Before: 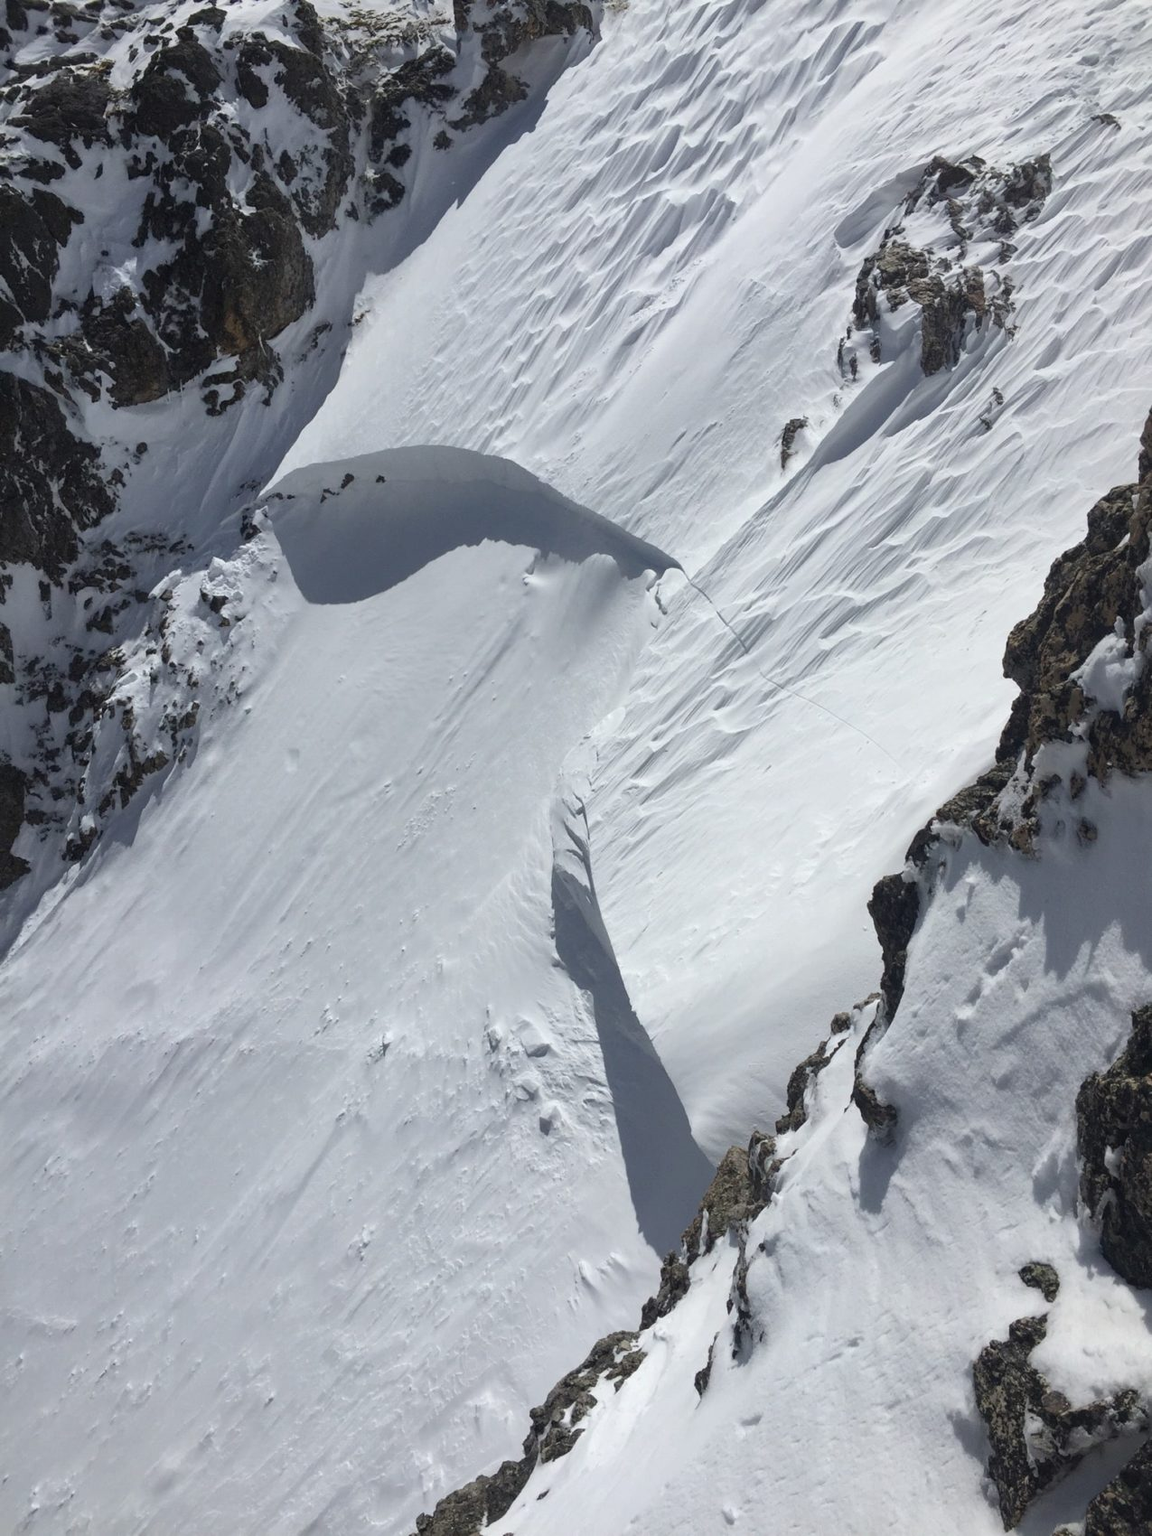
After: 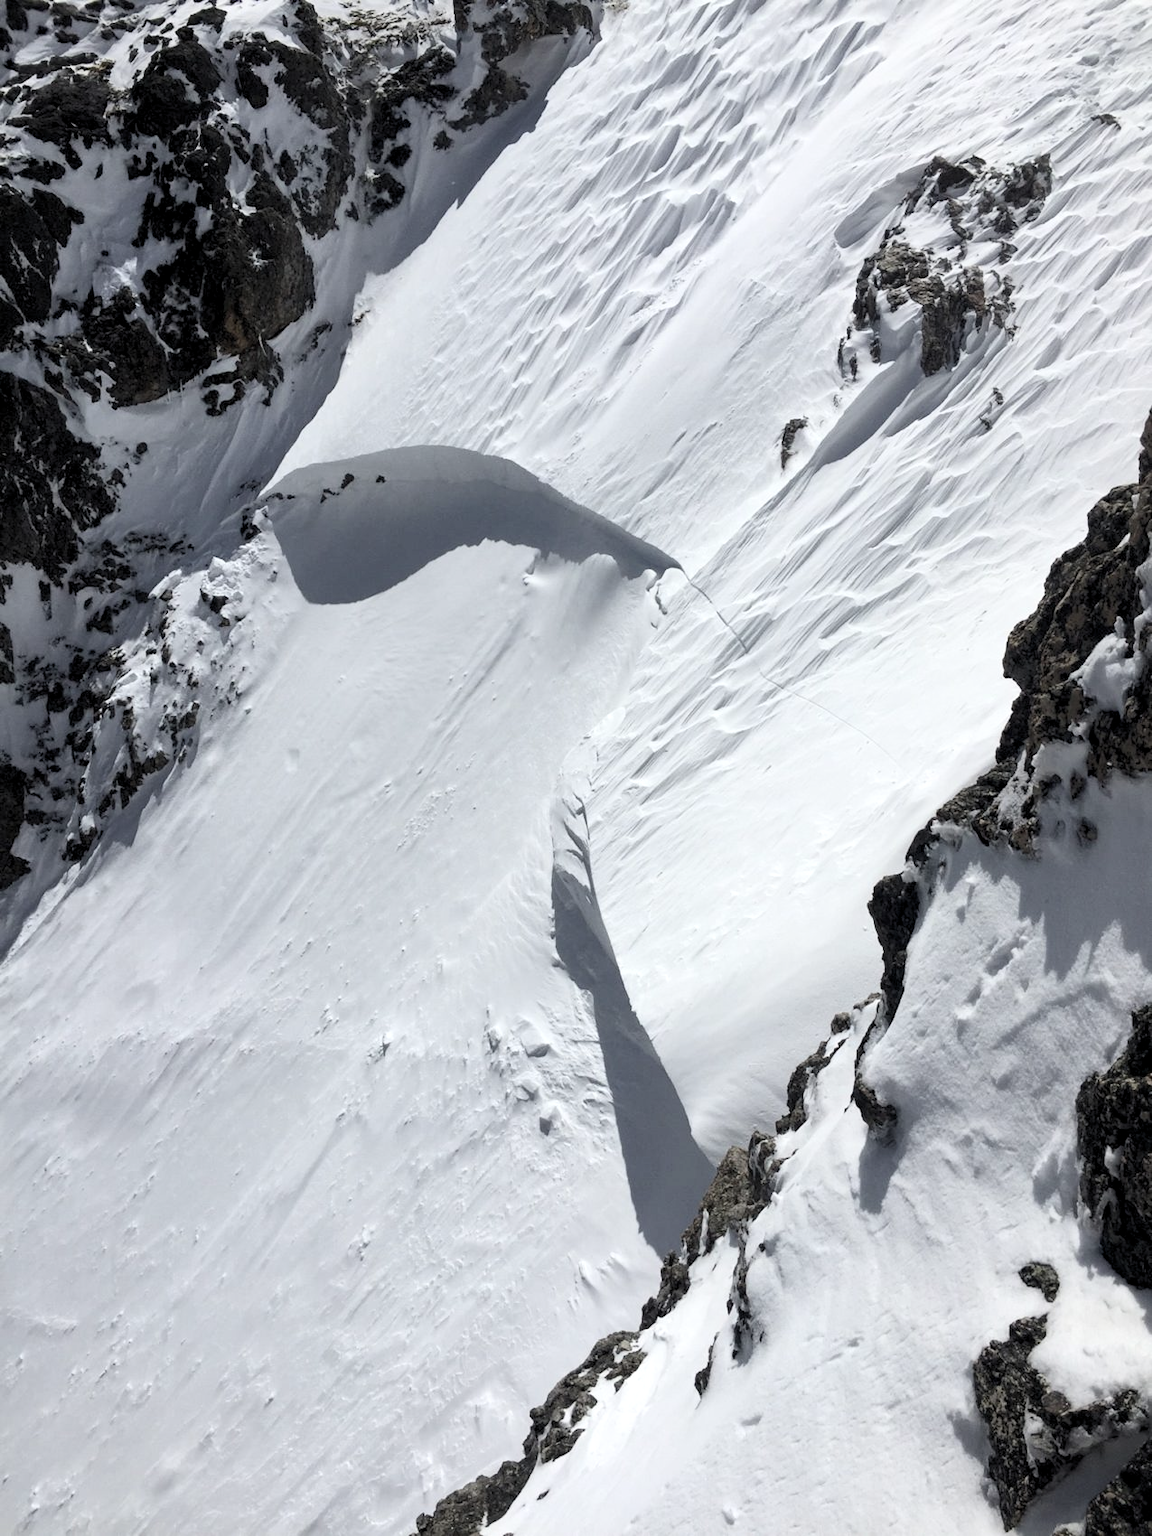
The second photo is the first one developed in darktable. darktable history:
contrast brightness saturation: contrast 0.16, saturation 0.32
rgb levels: levels [[0.01, 0.419, 0.839], [0, 0.5, 1], [0, 0.5, 1]]
color correction: saturation 0.57
